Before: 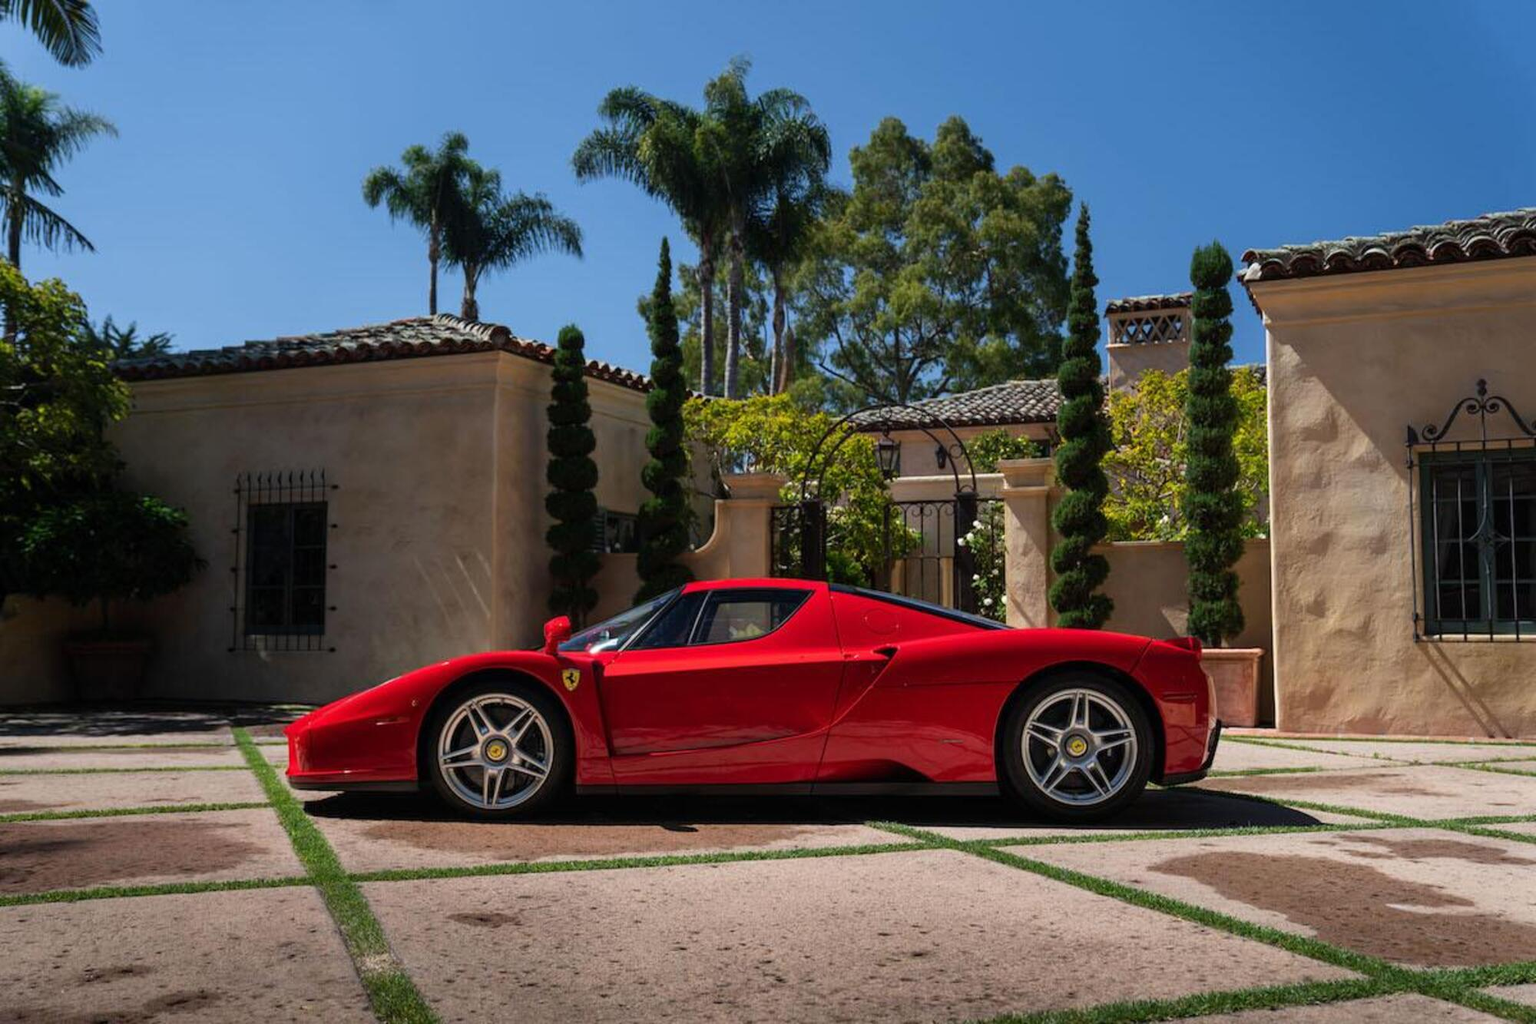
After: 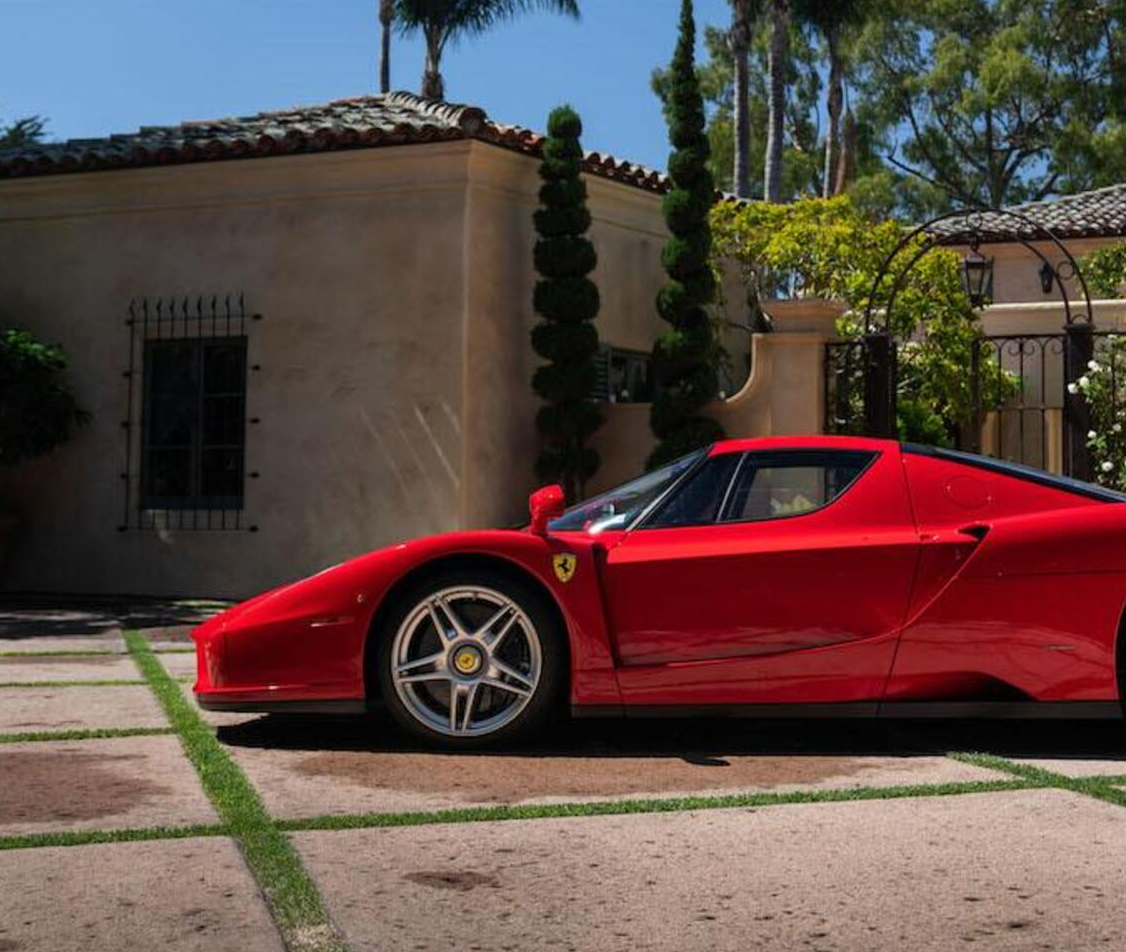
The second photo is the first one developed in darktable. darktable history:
crop: left 8.966%, top 23.852%, right 34.699%, bottom 4.703%
local contrast: mode bilateral grid, contrast 15, coarseness 36, detail 105%, midtone range 0.2
